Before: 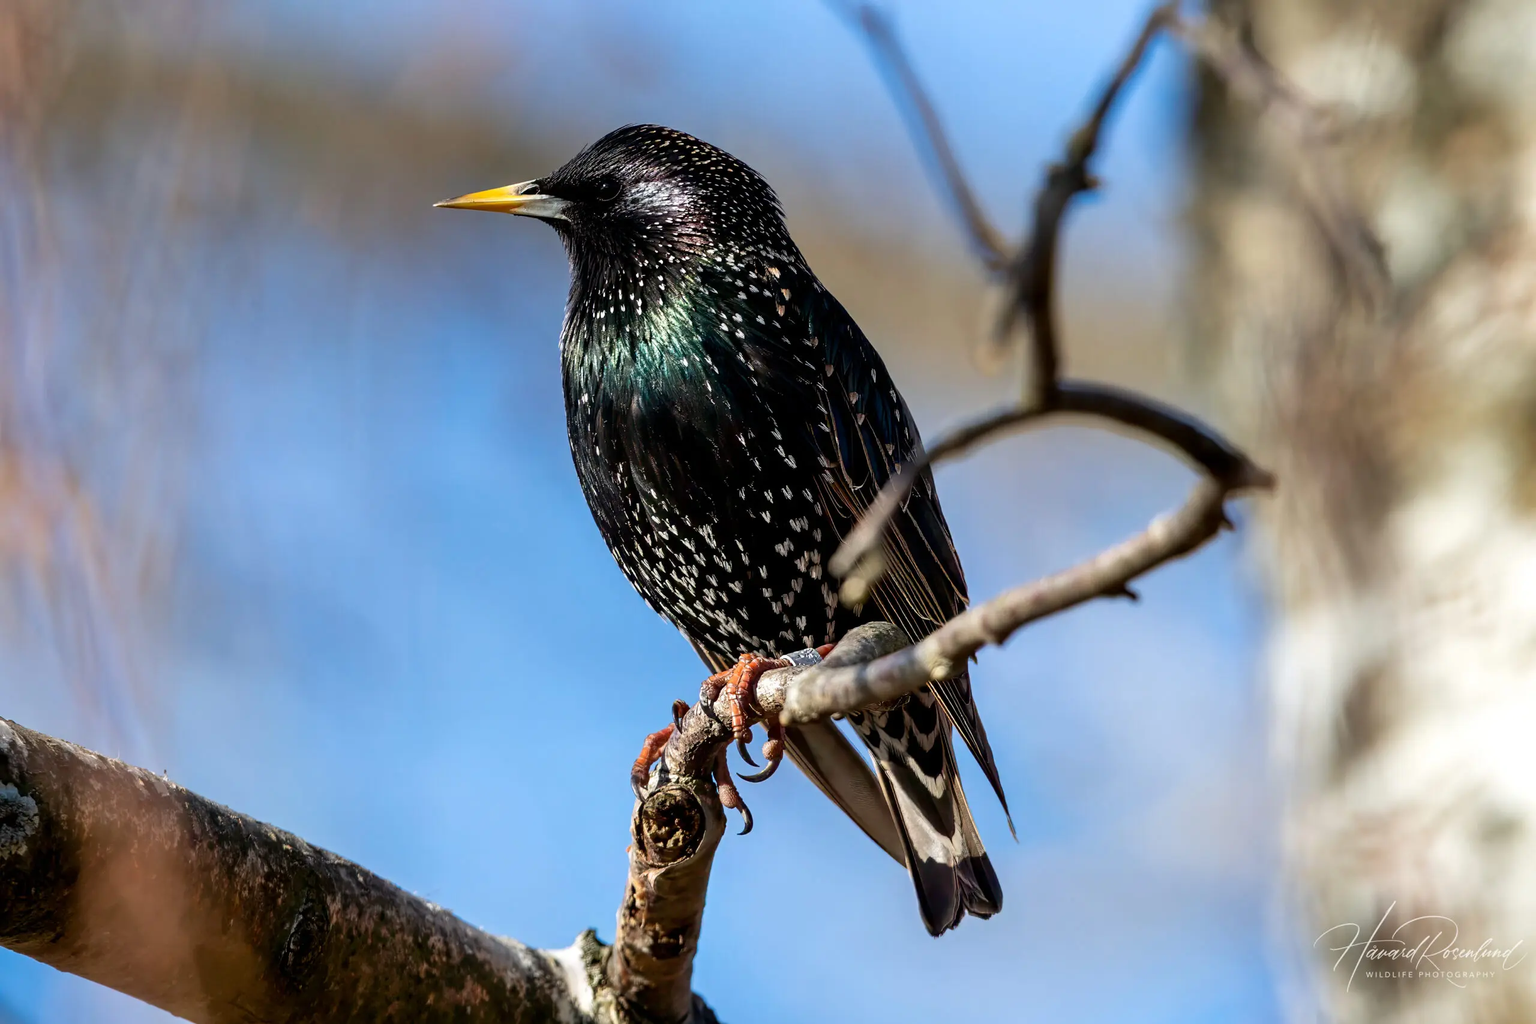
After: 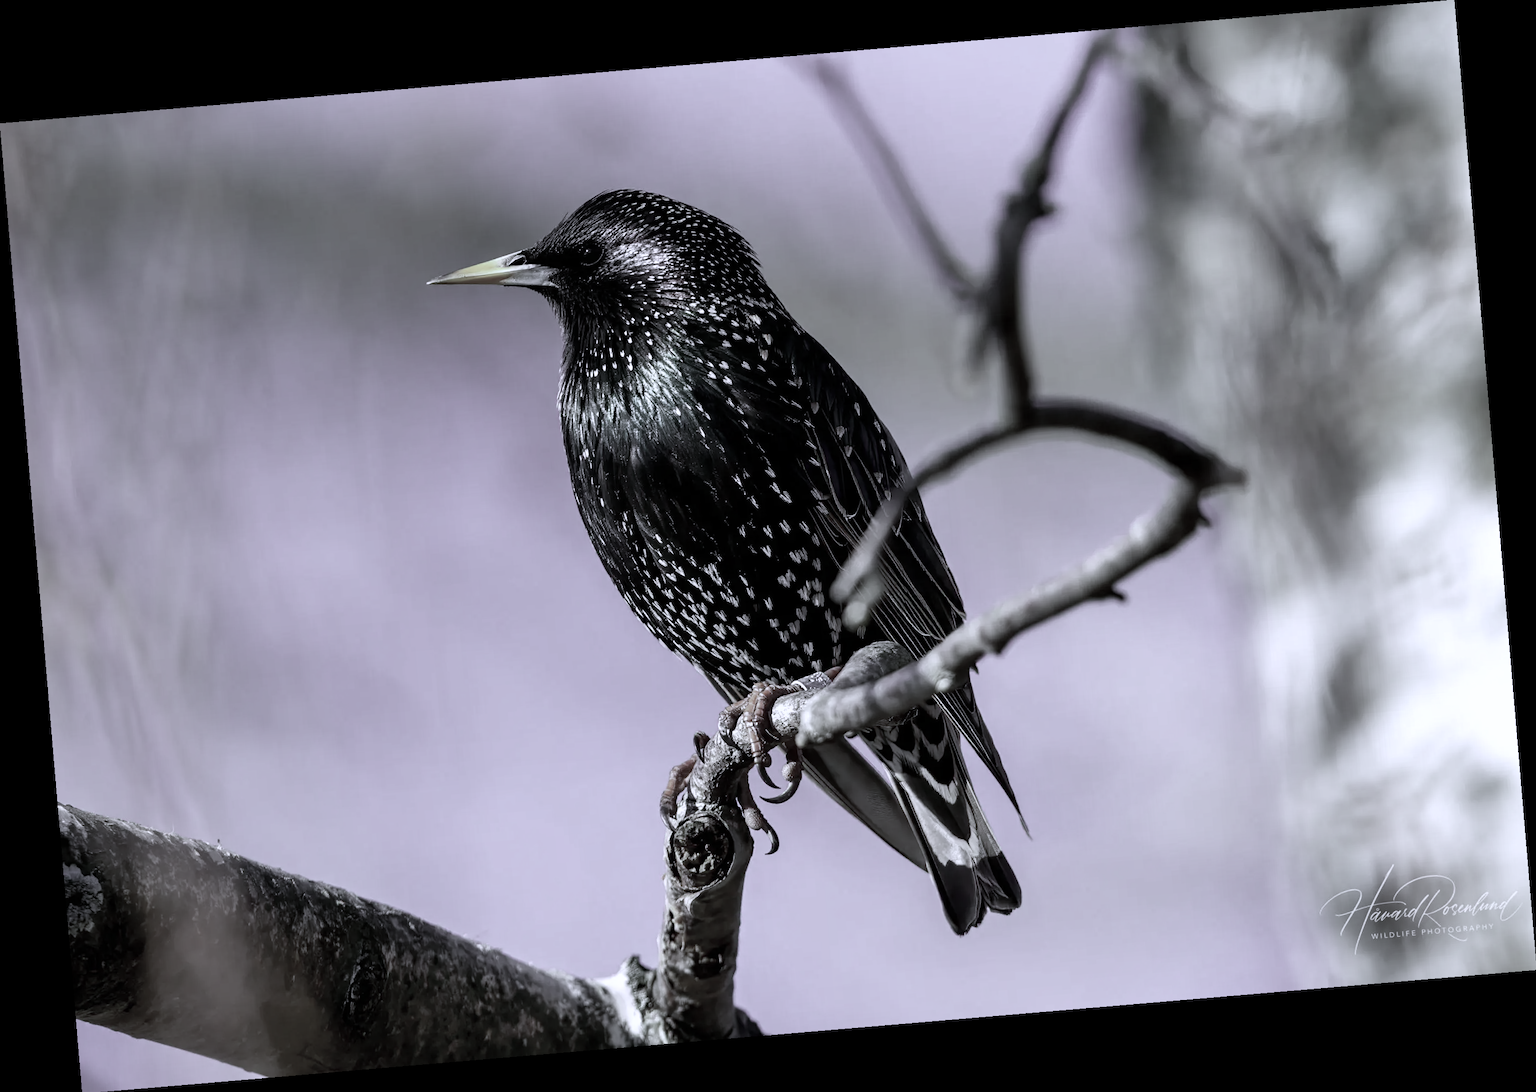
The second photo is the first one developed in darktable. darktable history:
color contrast: green-magenta contrast 0.3, blue-yellow contrast 0.15
white balance: red 0.766, blue 1.537
rotate and perspective: rotation -4.86°, automatic cropping off
